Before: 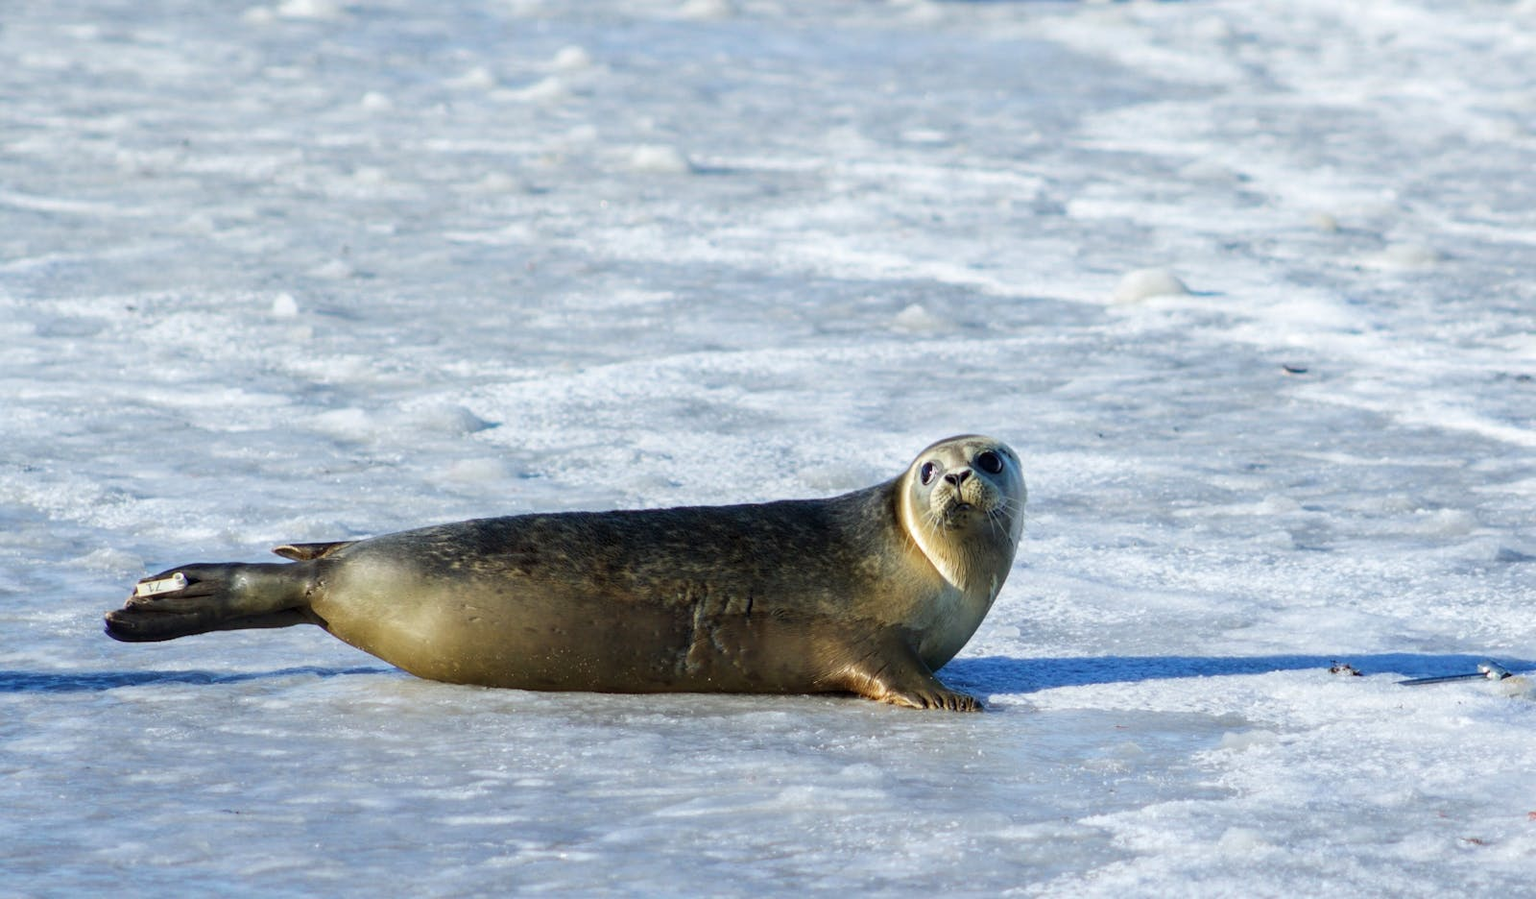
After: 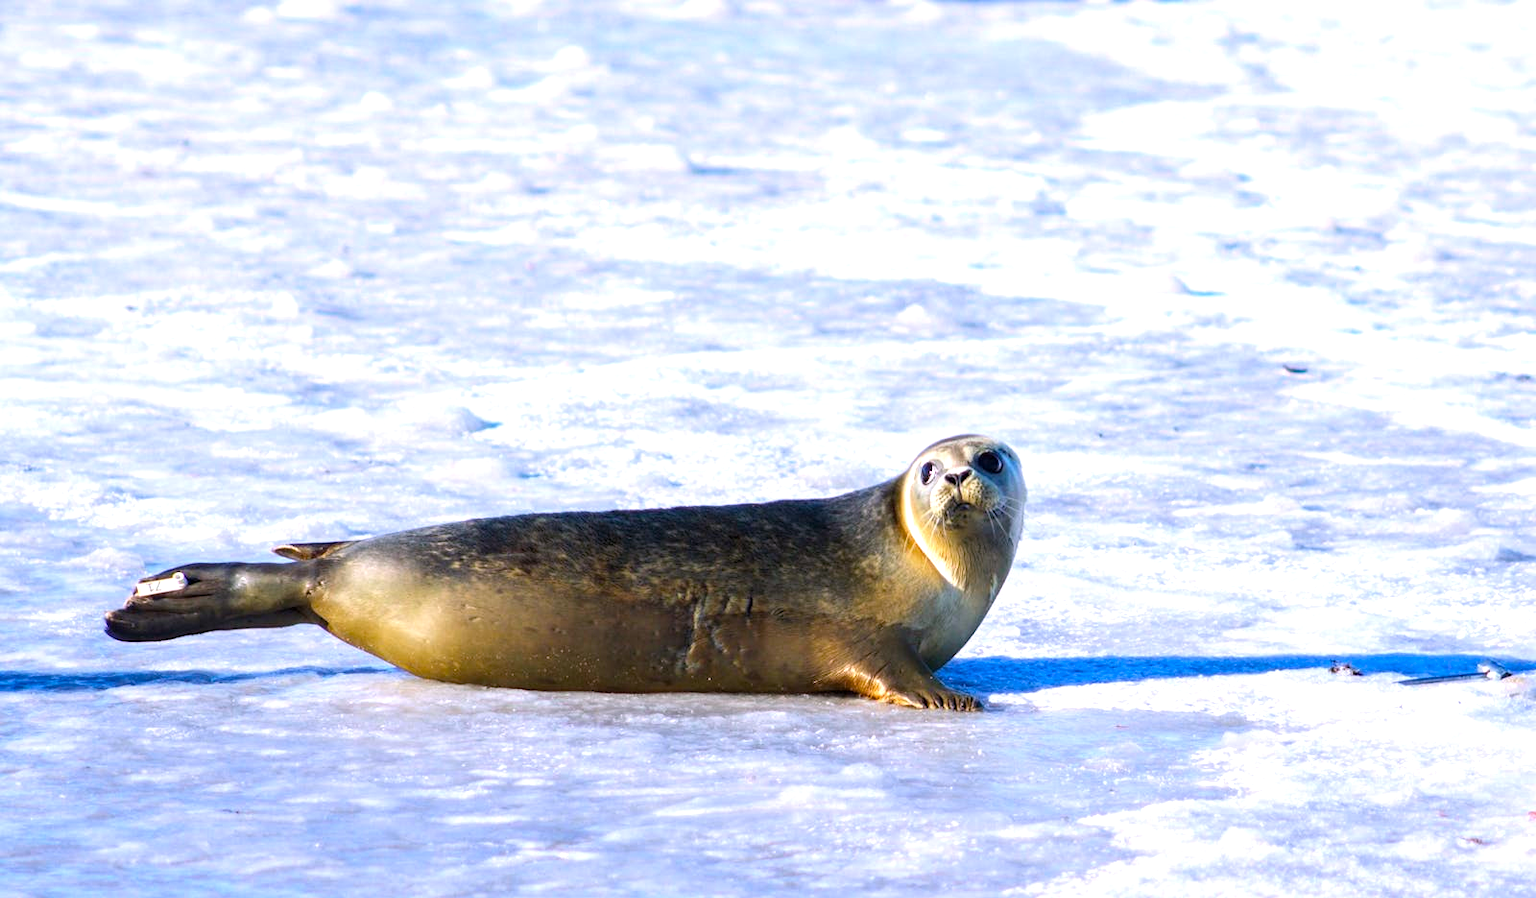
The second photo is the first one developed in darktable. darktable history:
color balance rgb: perceptual saturation grading › global saturation 25%, global vibrance 20%
exposure: exposure 0.648 EV, compensate highlight preservation false
white balance: red 1.05, blue 1.072
